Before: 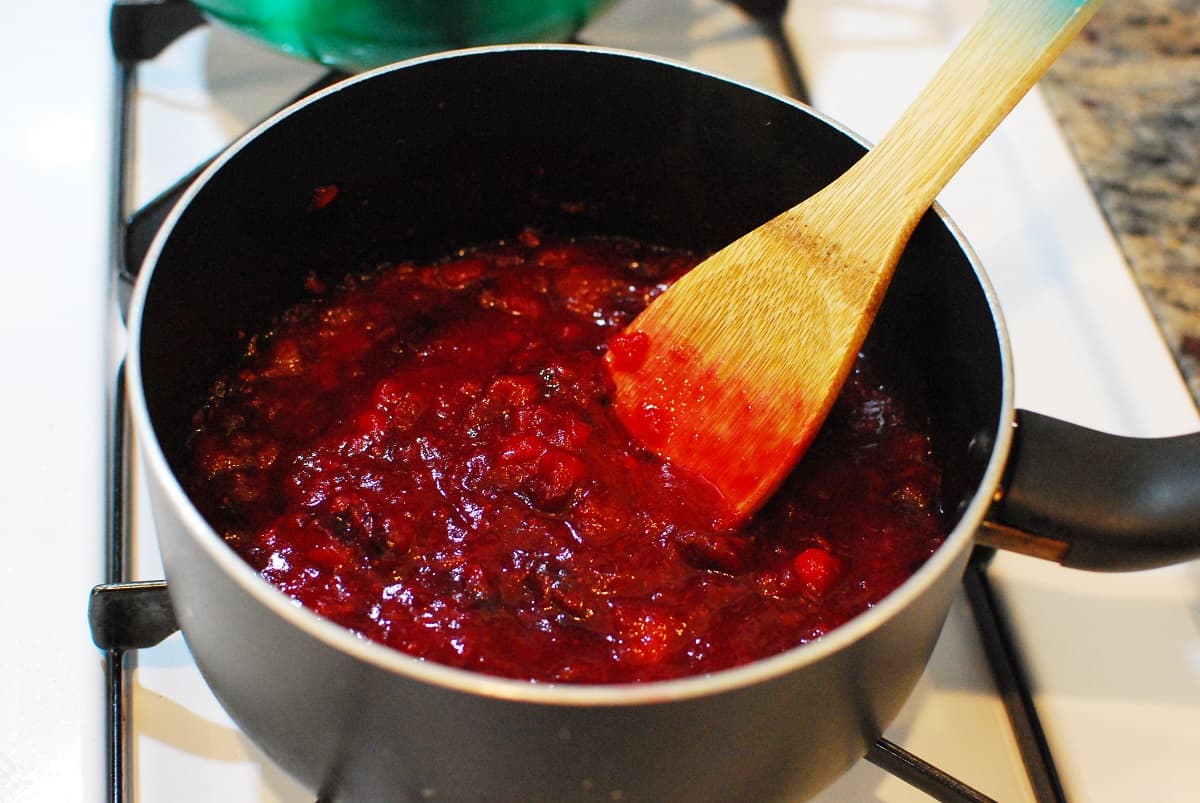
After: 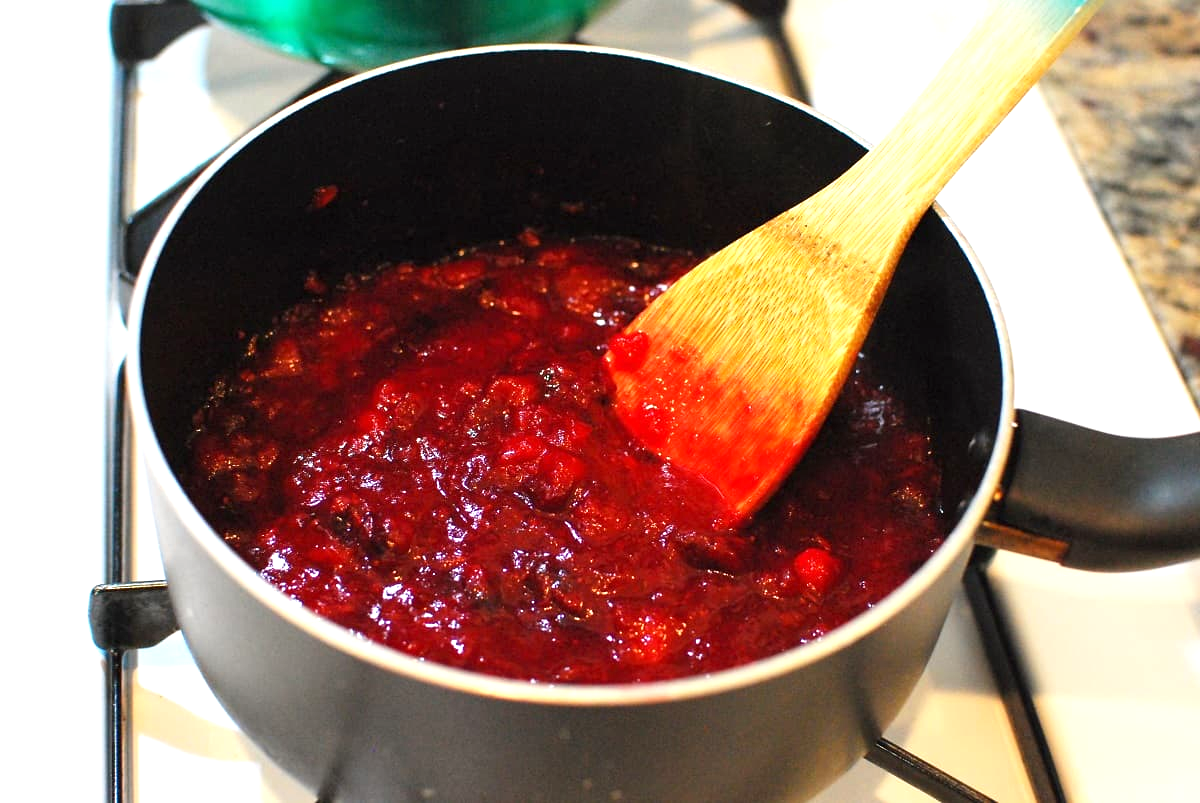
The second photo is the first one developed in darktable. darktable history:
exposure: exposure 0.653 EV, compensate exposure bias true, compensate highlight preservation false
